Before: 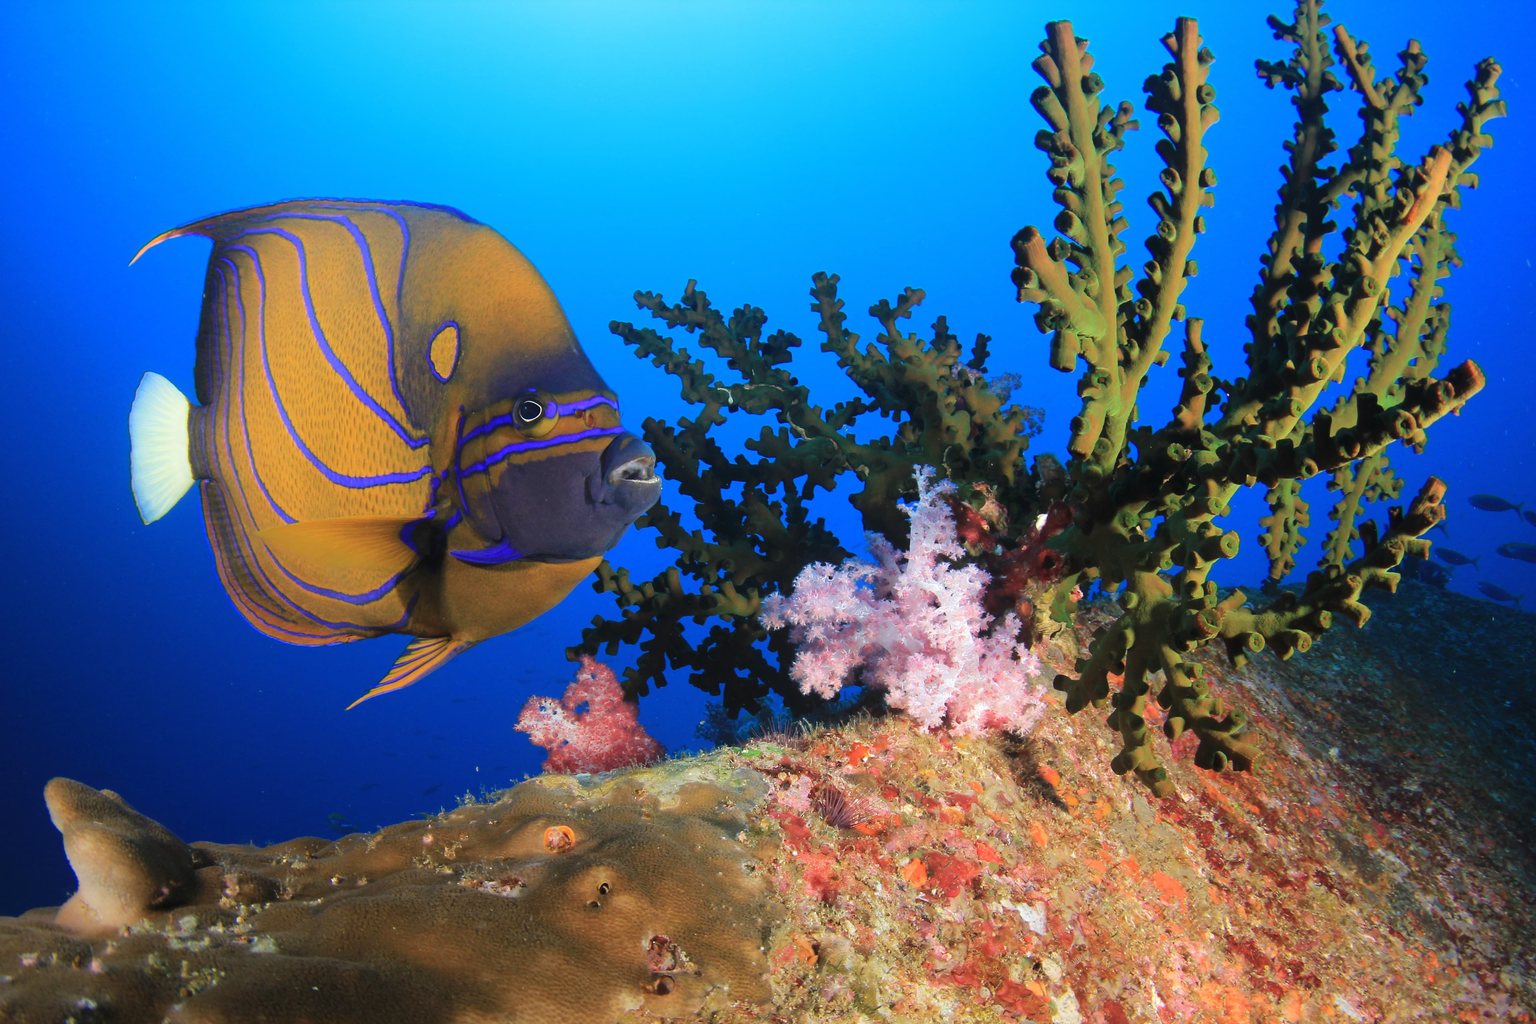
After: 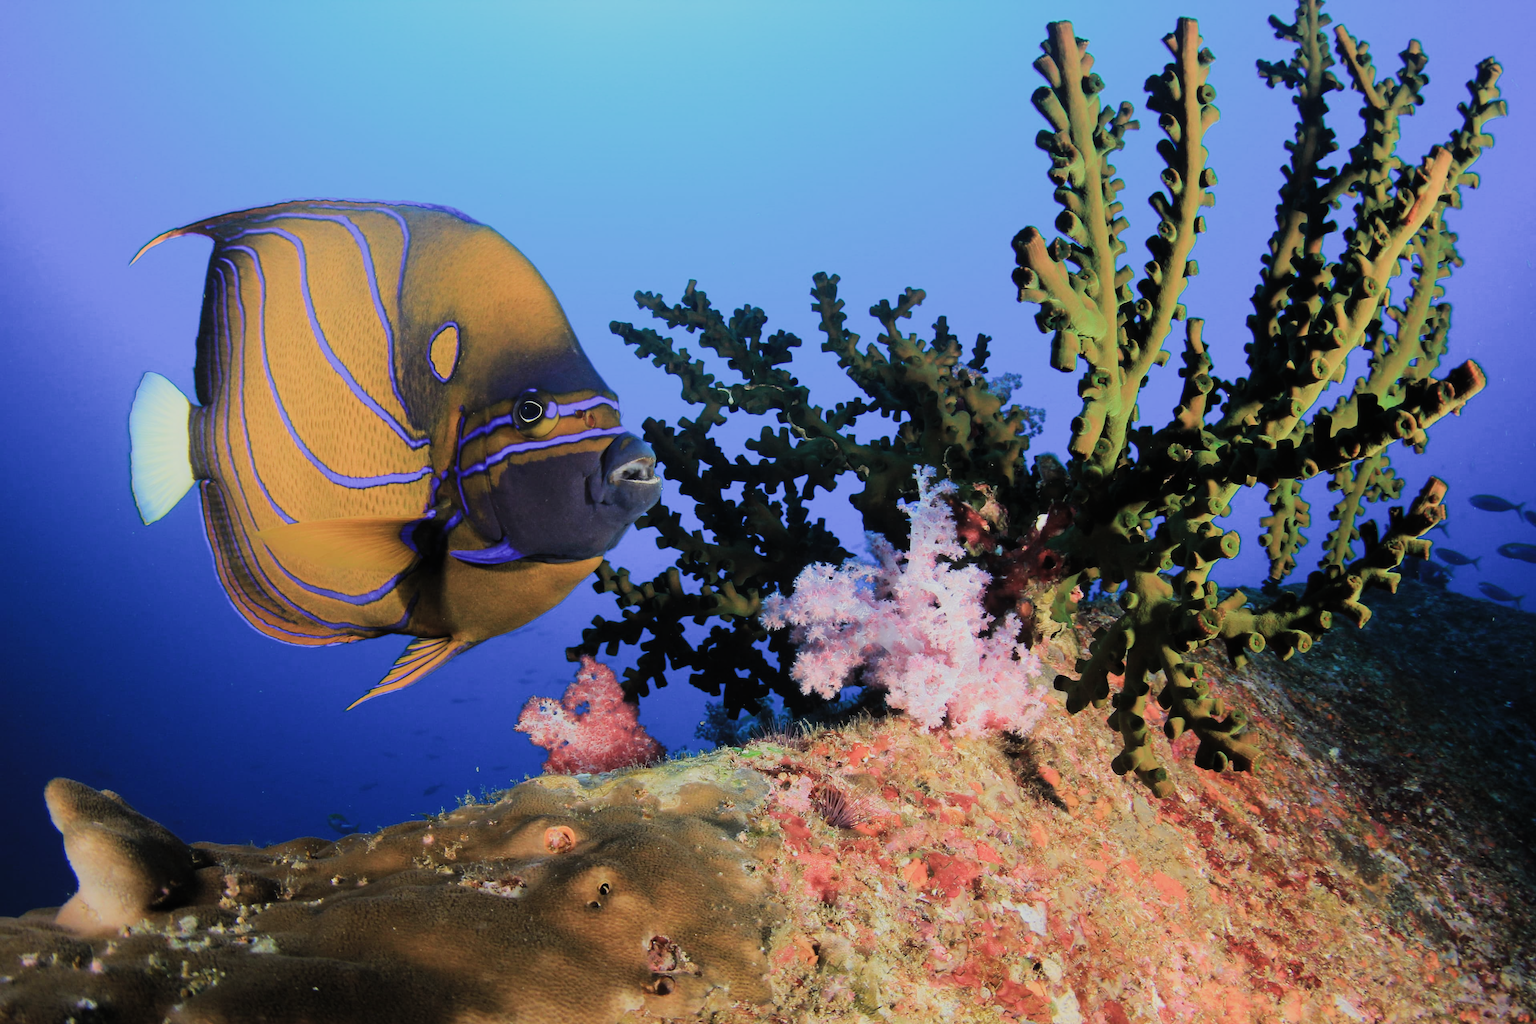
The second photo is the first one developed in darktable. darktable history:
filmic rgb: black relative exposure -7.49 EV, white relative exposure 5 EV, hardness 3.34, contrast 1.298, color science v5 (2021), iterations of high-quality reconstruction 0, contrast in shadows safe, contrast in highlights safe
